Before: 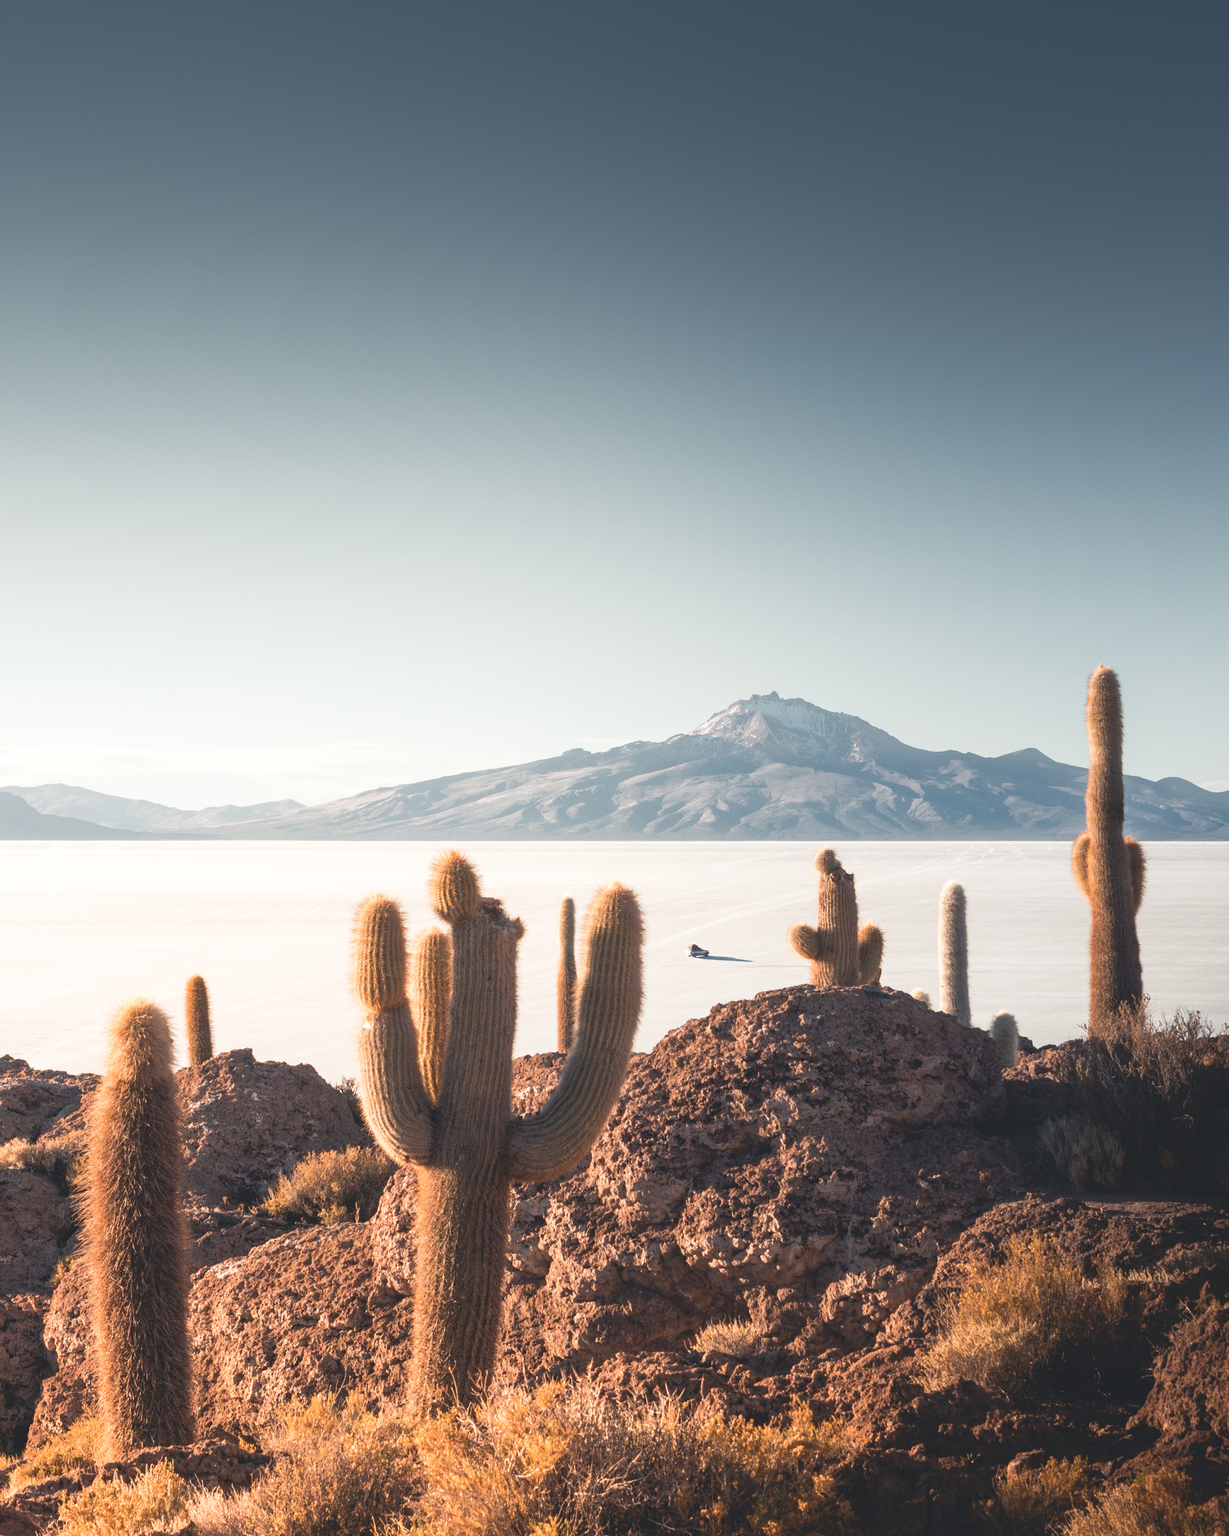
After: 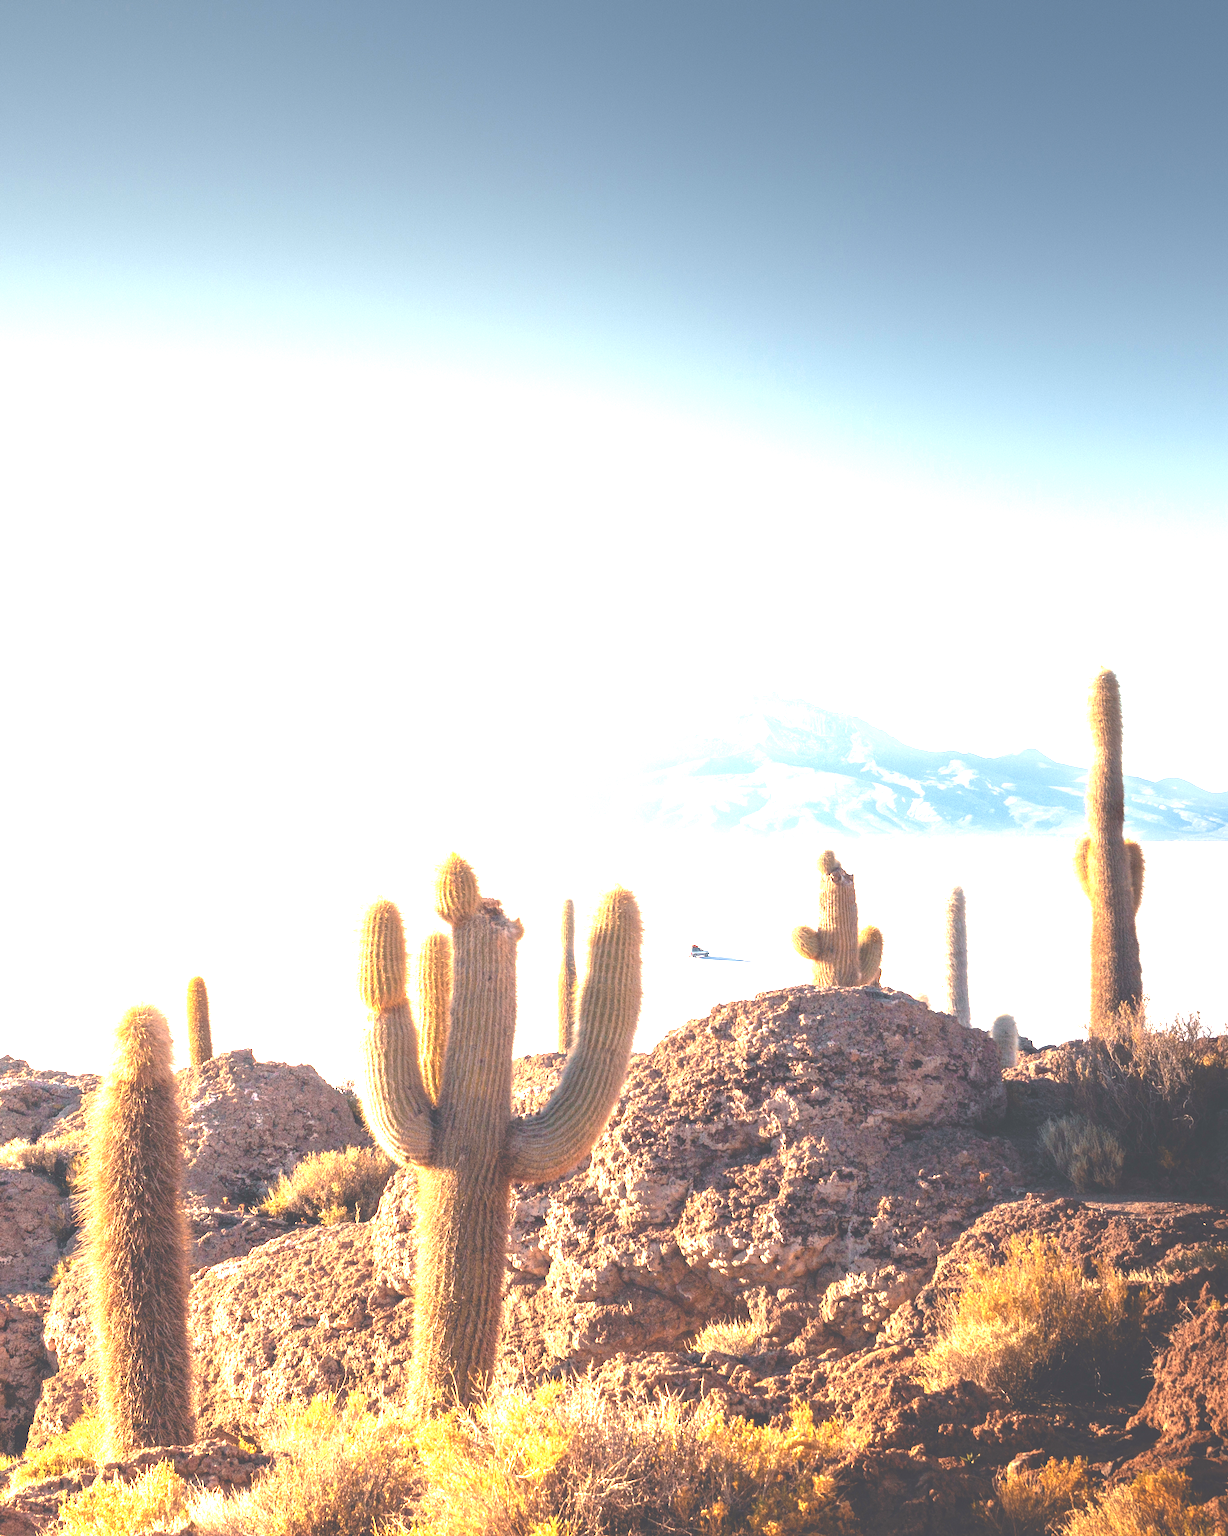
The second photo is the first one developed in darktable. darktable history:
color balance rgb: shadows lift › chroma 2%, shadows lift › hue 50°, power › hue 60°, highlights gain › chroma 1%, highlights gain › hue 60°, global offset › luminance 0.25%, global vibrance 30%
exposure: black level correction 0, exposure 1.741 EV, compensate exposure bias true, compensate highlight preservation false
